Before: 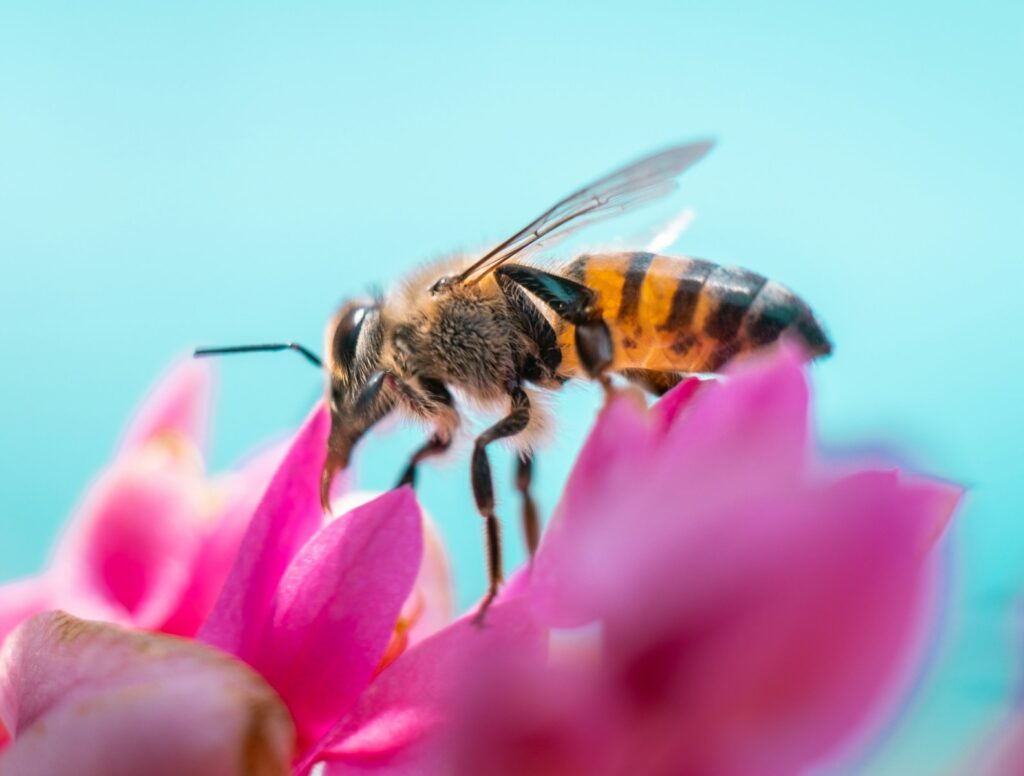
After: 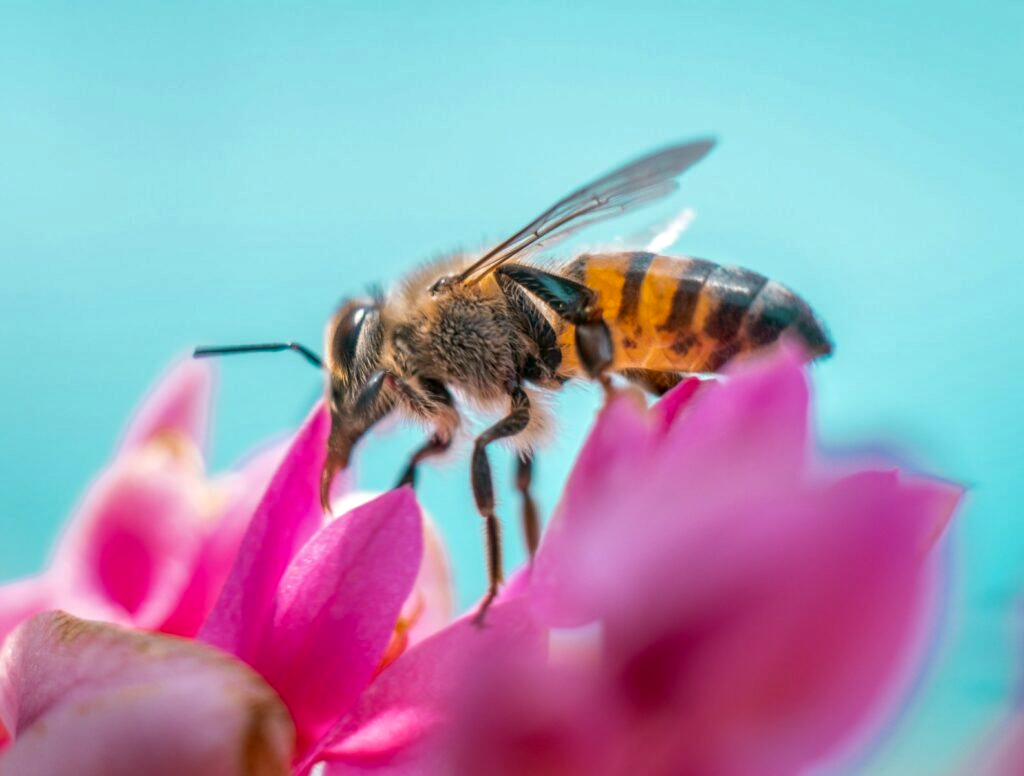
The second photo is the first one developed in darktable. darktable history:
local contrast: highlights 57%, shadows 51%, detail 130%, midtone range 0.448
shadows and highlights: on, module defaults
exposure: compensate highlight preservation false
